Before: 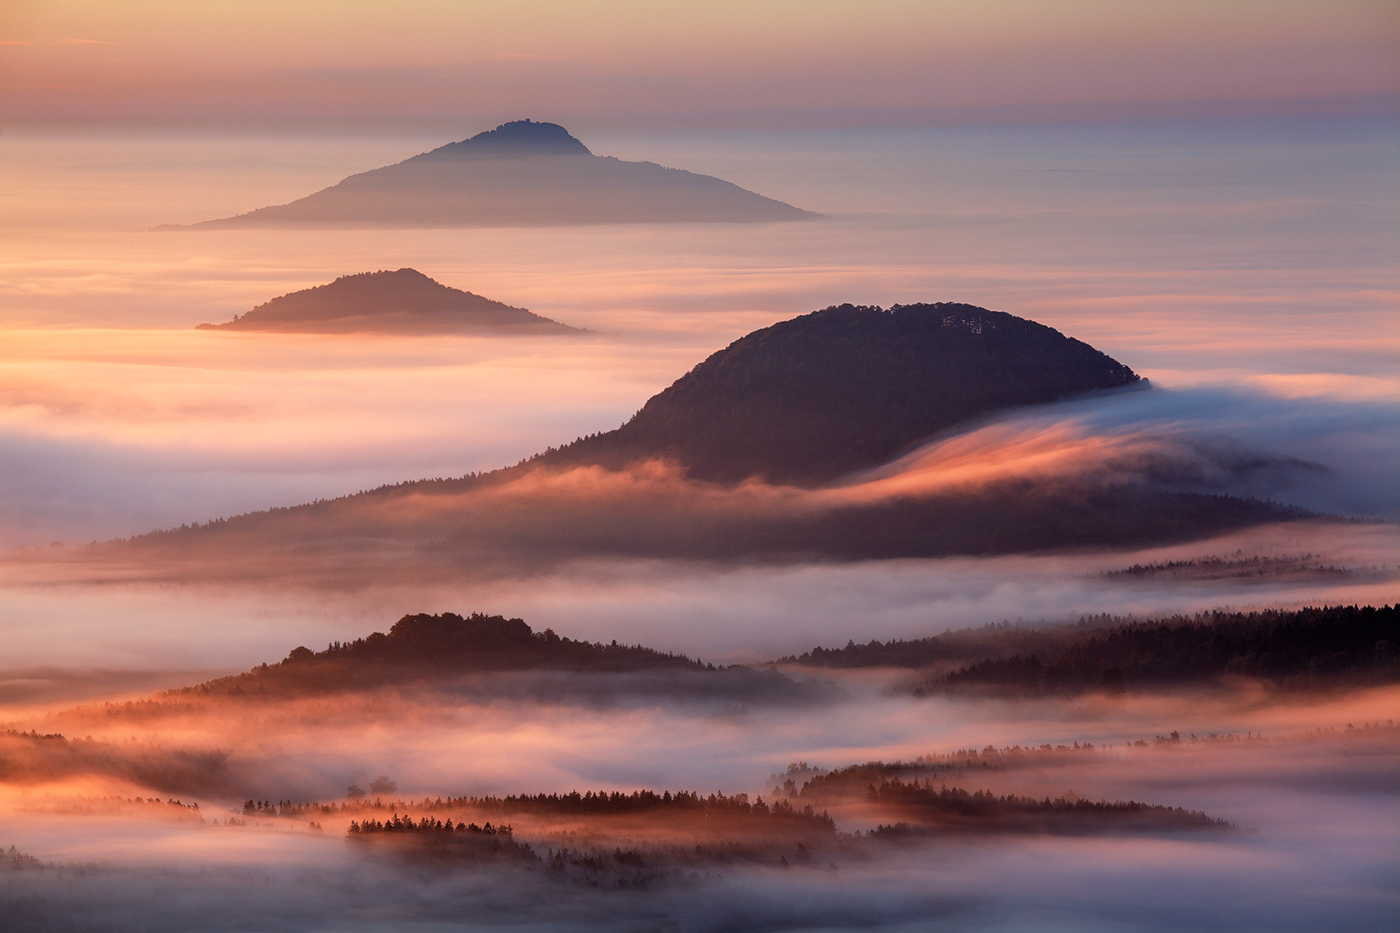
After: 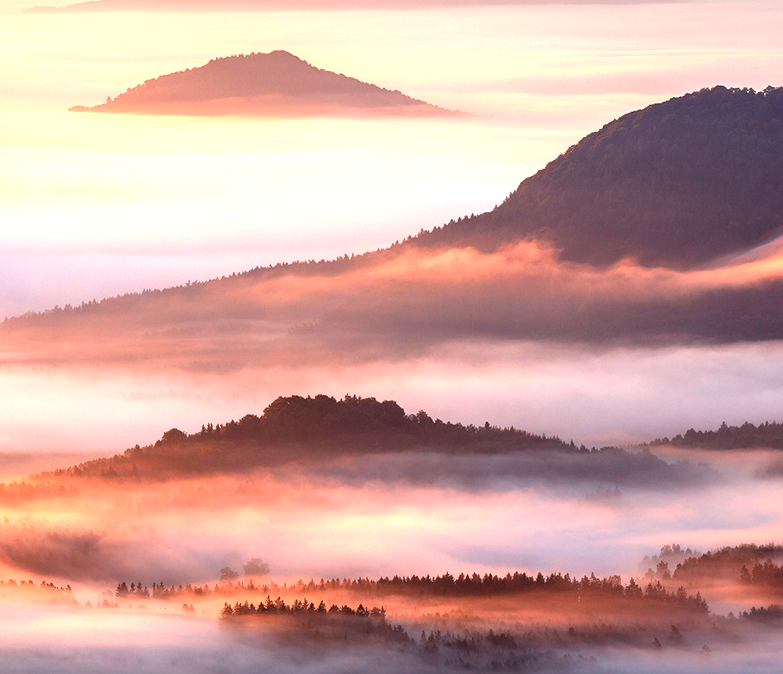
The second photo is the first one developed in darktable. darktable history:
crop: left 9.136%, top 23.419%, right 34.918%, bottom 4.238%
exposure: black level correction 0, exposure 1.285 EV, compensate exposure bias true, compensate highlight preservation false
